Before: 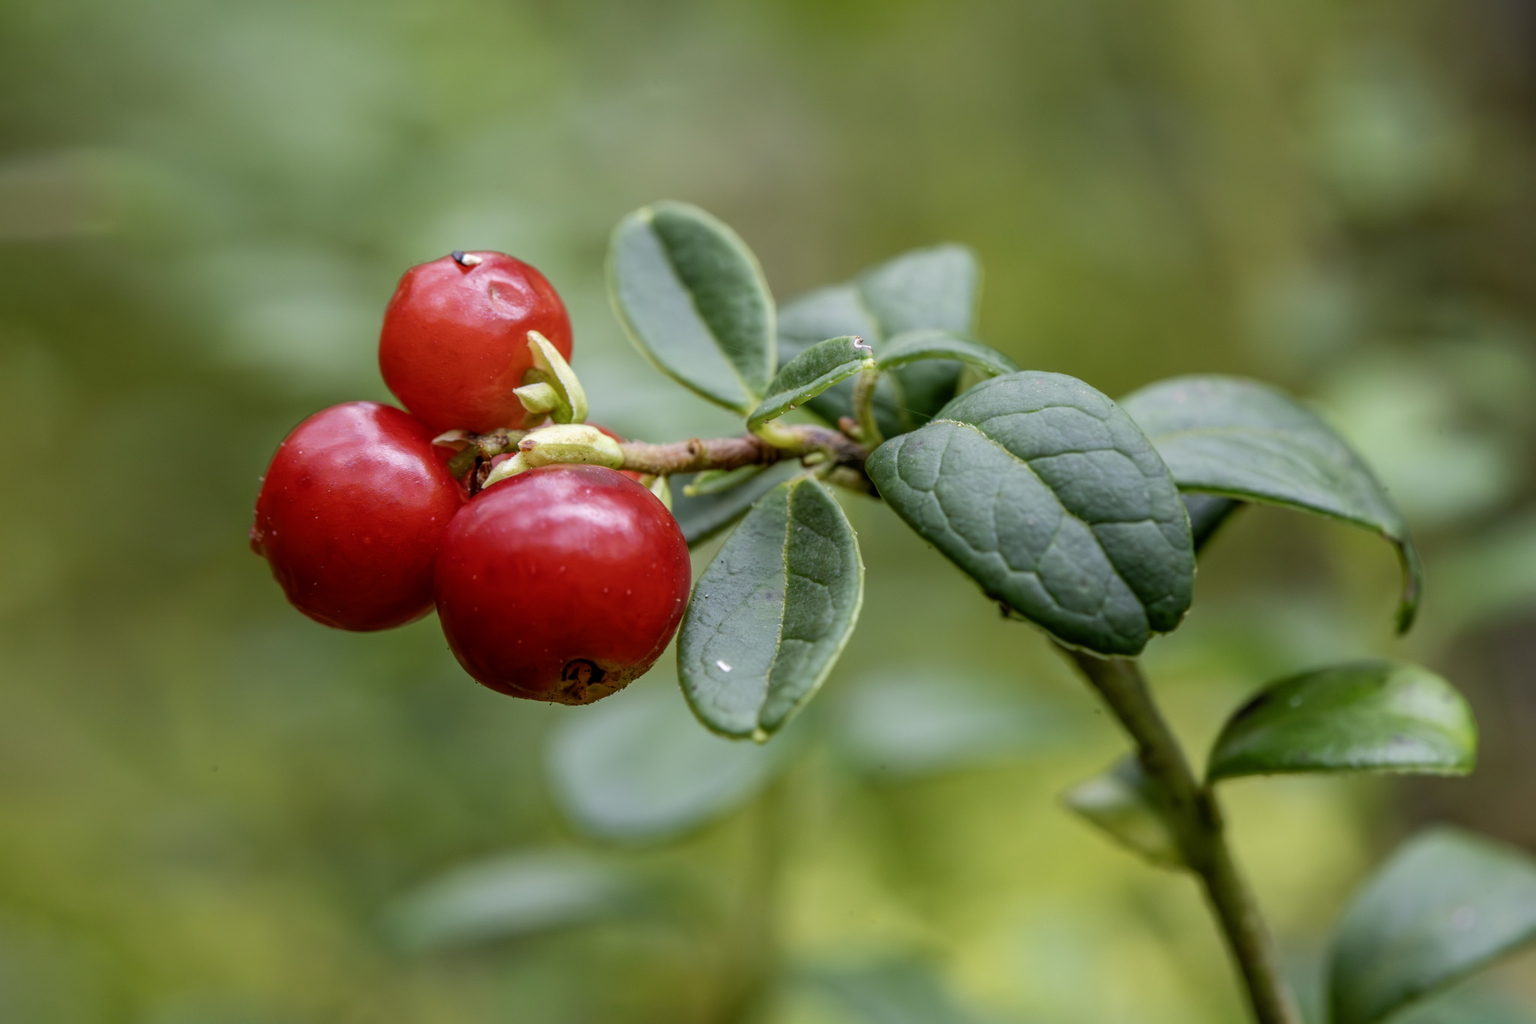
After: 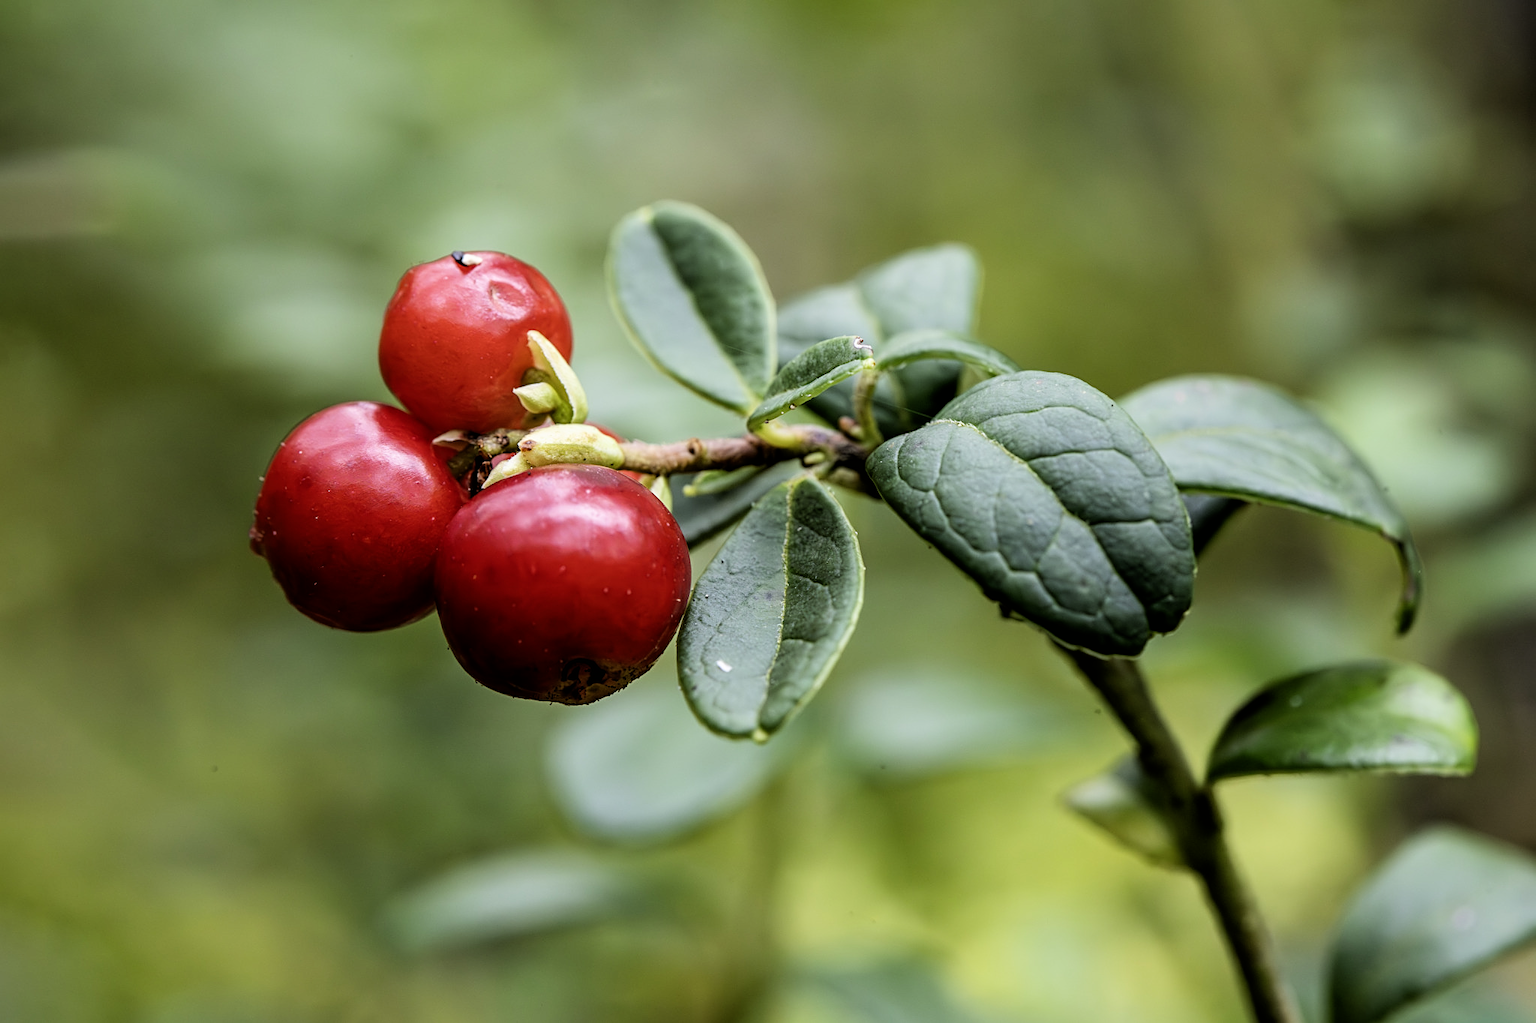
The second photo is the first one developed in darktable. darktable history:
sharpen: on, module defaults
tone equalizer: -8 EV -0.741 EV, -7 EV -0.673 EV, -6 EV -0.57 EV, -5 EV -0.362 EV, -3 EV 0.374 EV, -2 EV 0.6 EV, -1 EV 0.699 EV, +0 EV 0.744 EV, edges refinement/feathering 500, mask exposure compensation -1.57 EV, preserve details no
filmic rgb: black relative exposure -5.73 EV, white relative exposure 3.39 EV, hardness 3.68
